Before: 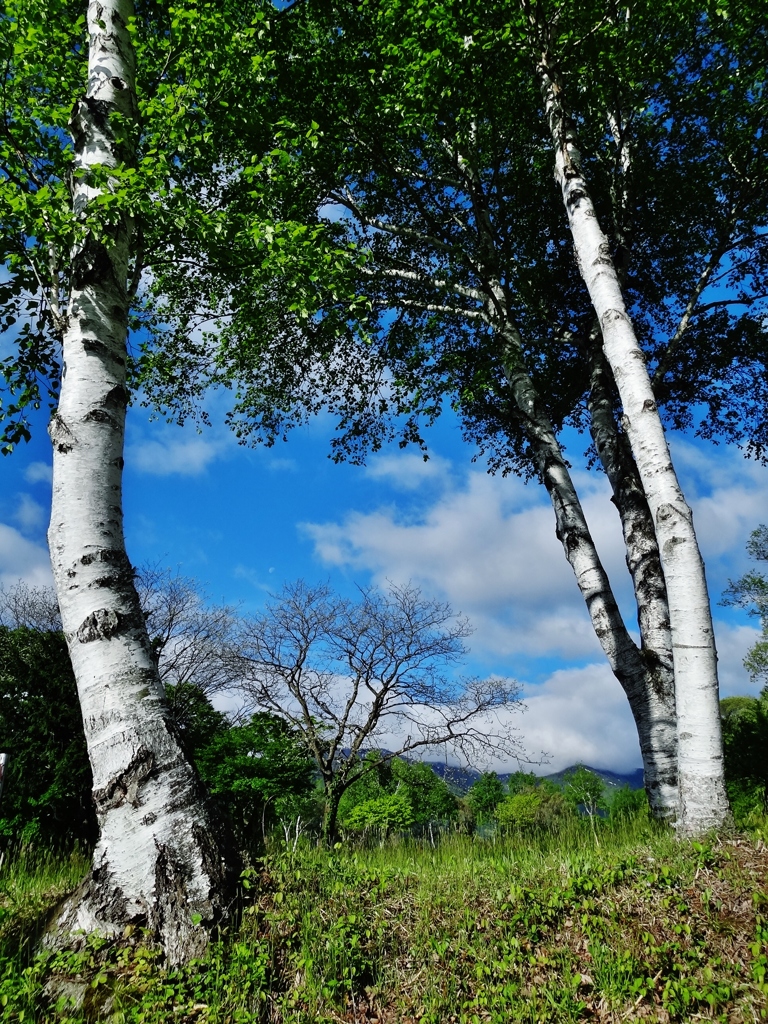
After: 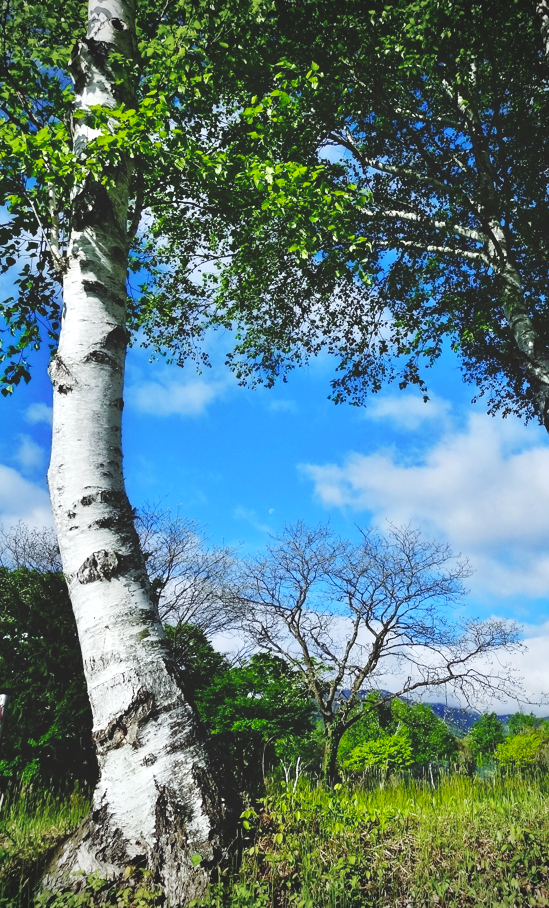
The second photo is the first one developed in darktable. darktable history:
color balance rgb: global offset › luminance 1.508%, linear chroma grading › global chroma 18.796%, perceptual saturation grading › global saturation 0.066%, global vibrance 30.003%, contrast 9.703%
vignetting: fall-off start 97.21%, width/height ratio 1.181
crop: top 5.78%, right 27.9%, bottom 5.508%
tone curve: curves: ch0 [(0, 0) (0.003, 0.004) (0.011, 0.015) (0.025, 0.033) (0.044, 0.058) (0.069, 0.091) (0.1, 0.131) (0.136, 0.179) (0.177, 0.233) (0.224, 0.296) (0.277, 0.364) (0.335, 0.434) (0.399, 0.511) (0.468, 0.584) (0.543, 0.656) (0.623, 0.729) (0.709, 0.799) (0.801, 0.874) (0.898, 0.936) (1, 1)], preserve colors none
